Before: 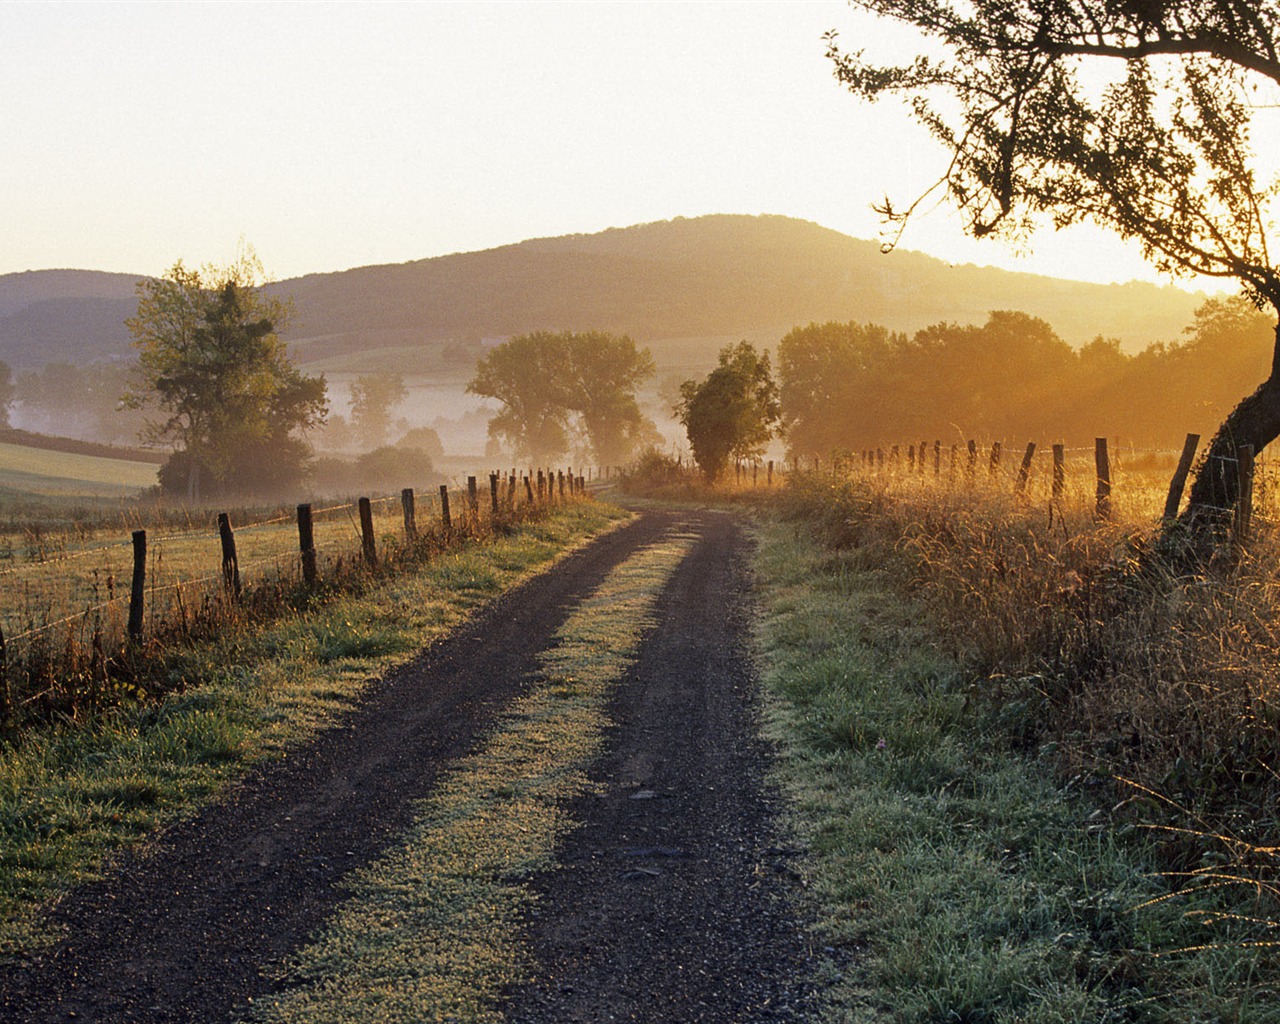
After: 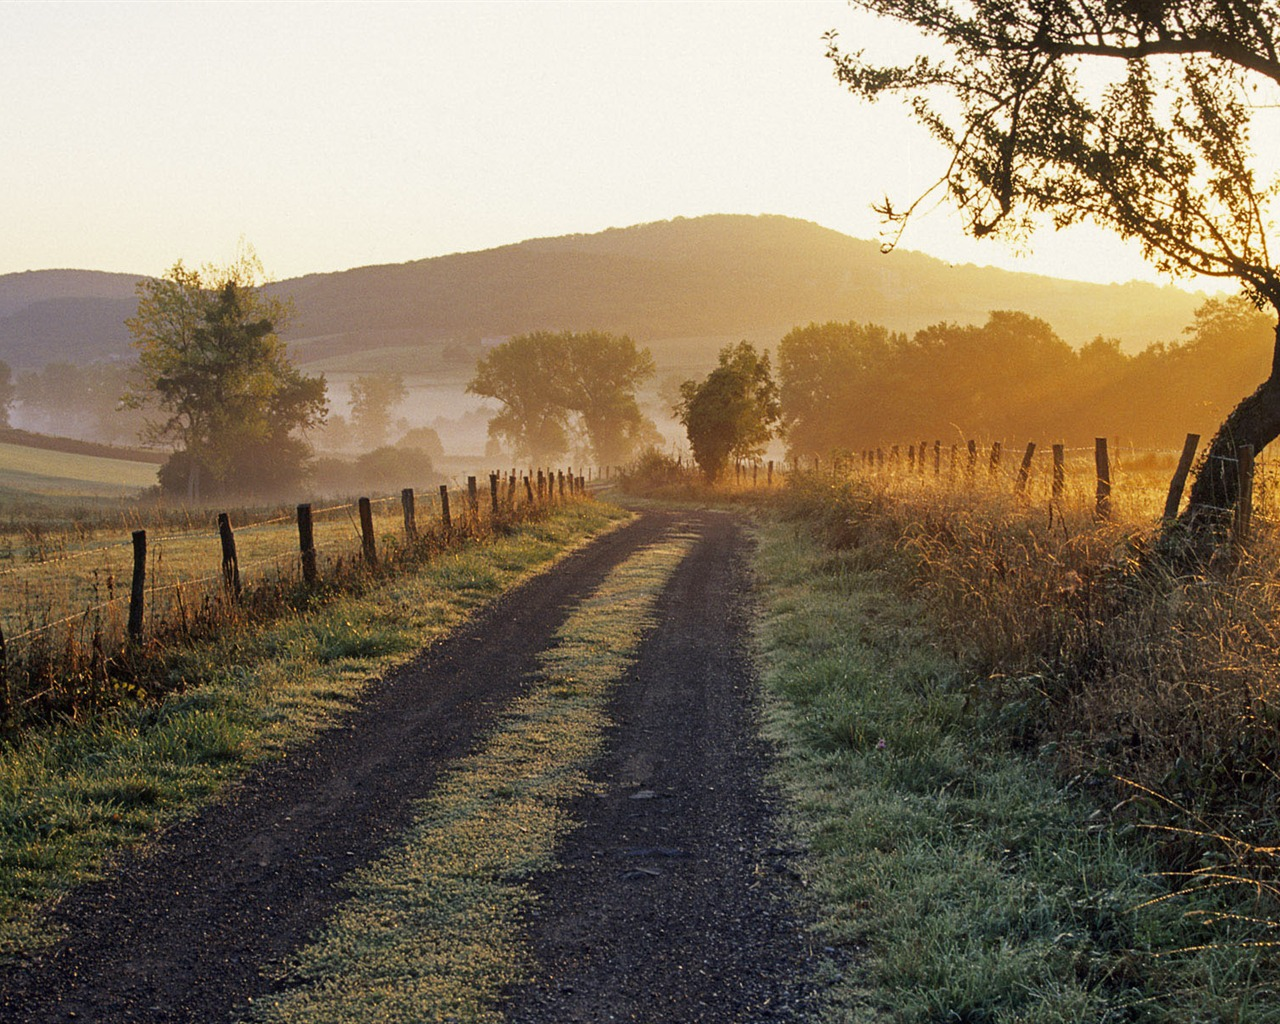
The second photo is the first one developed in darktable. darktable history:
color correction: highlights b* 2.89
tone equalizer: -7 EV 0.209 EV, -6 EV 0.107 EV, -5 EV 0.071 EV, -4 EV 0.034 EV, -2 EV -0.023 EV, -1 EV -0.054 EV, +0 EV -0.065 EV, edges refinement/feathering 500, mask exposure compensation -1.57 EV, preserve details no
